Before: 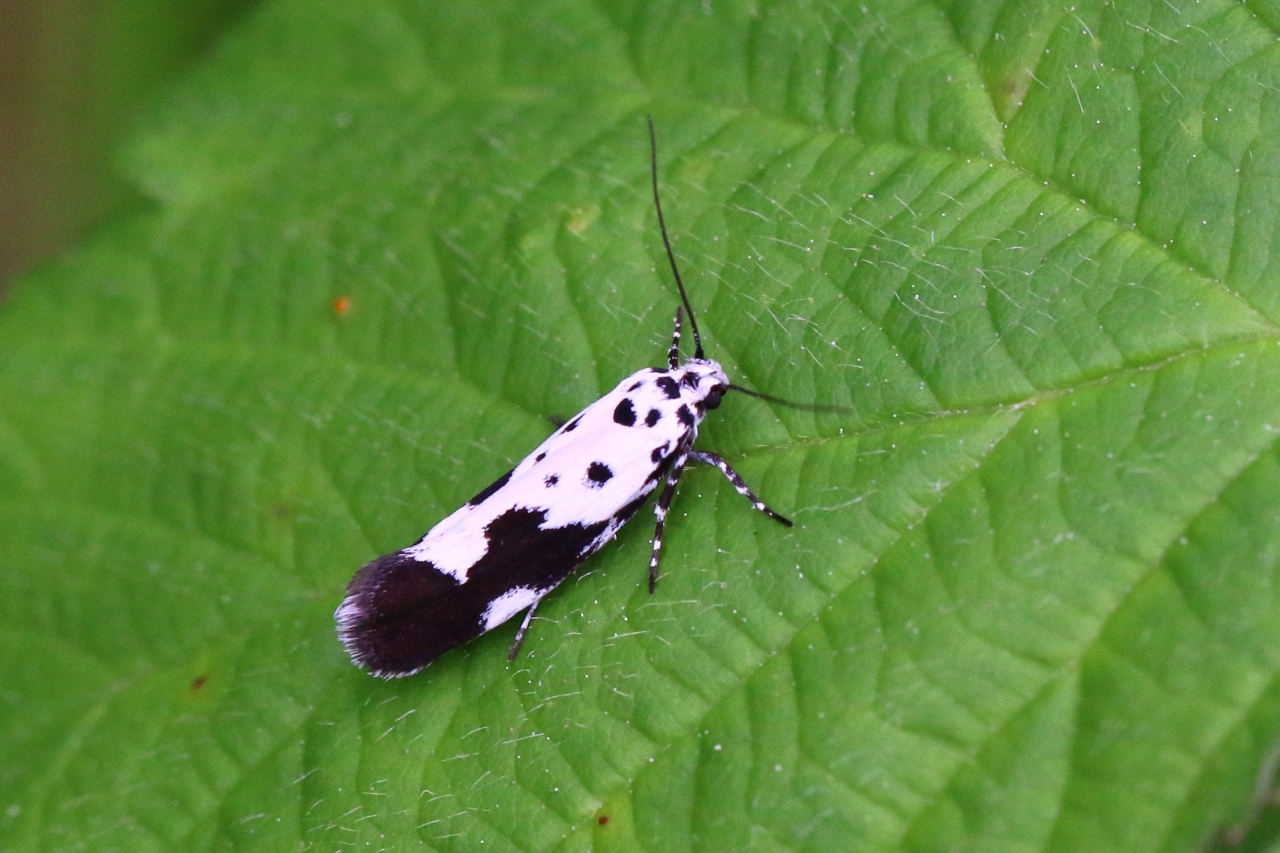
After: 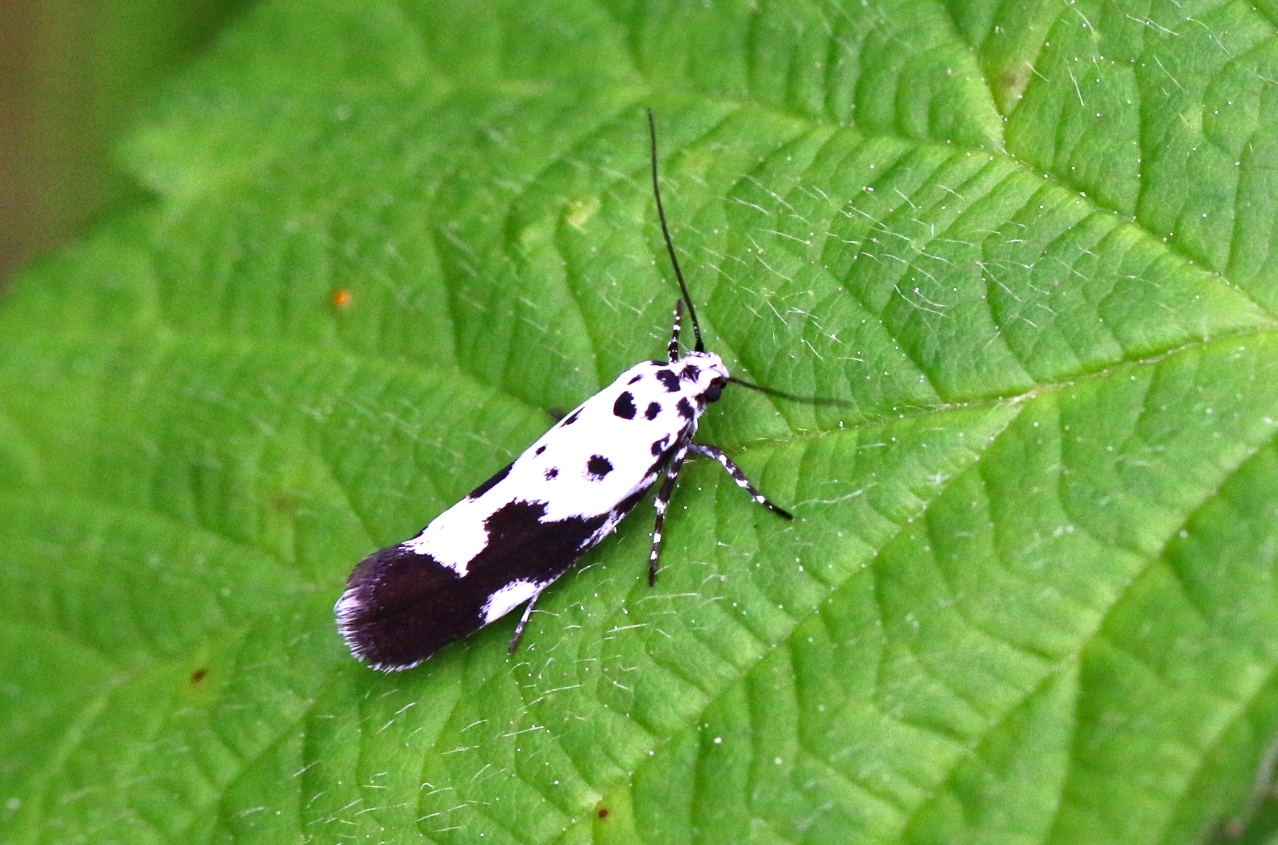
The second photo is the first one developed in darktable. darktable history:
exposure: black level correction -0.002, exposure 0.531 EV, compensate highlight preservation false
haze removal: adaptive false
crop: top 0.906%, right 0.115%
local contrast: mode bilateral grid, contrast 21, coarseness 50, detail 140%, midtone range 0.2
